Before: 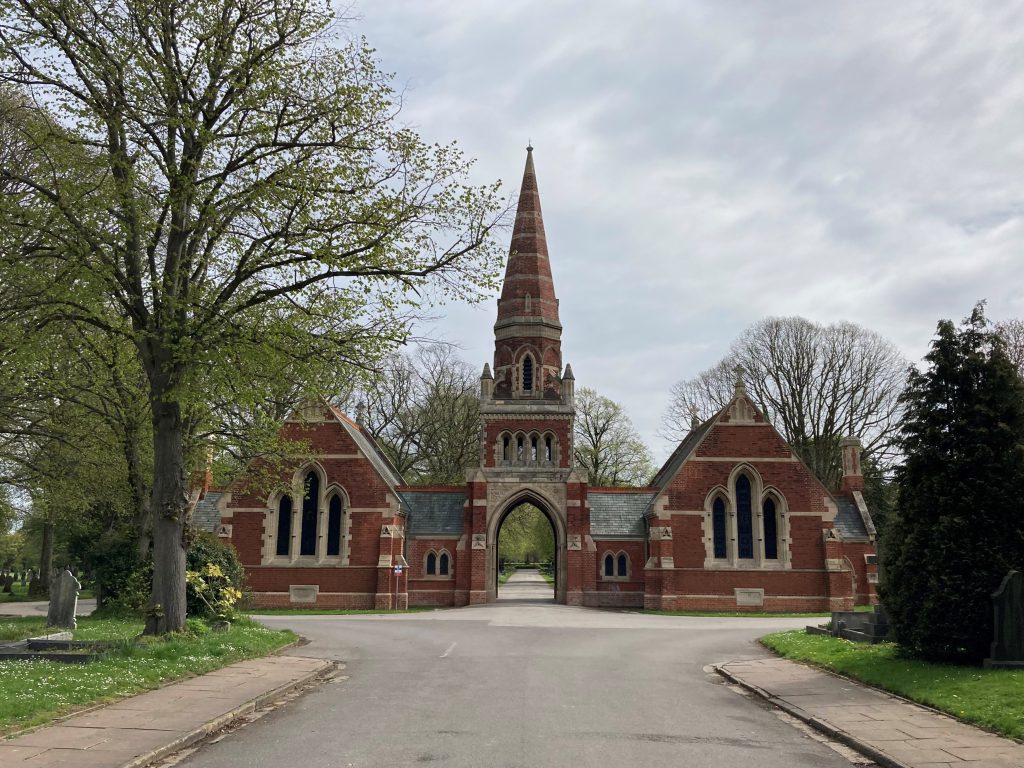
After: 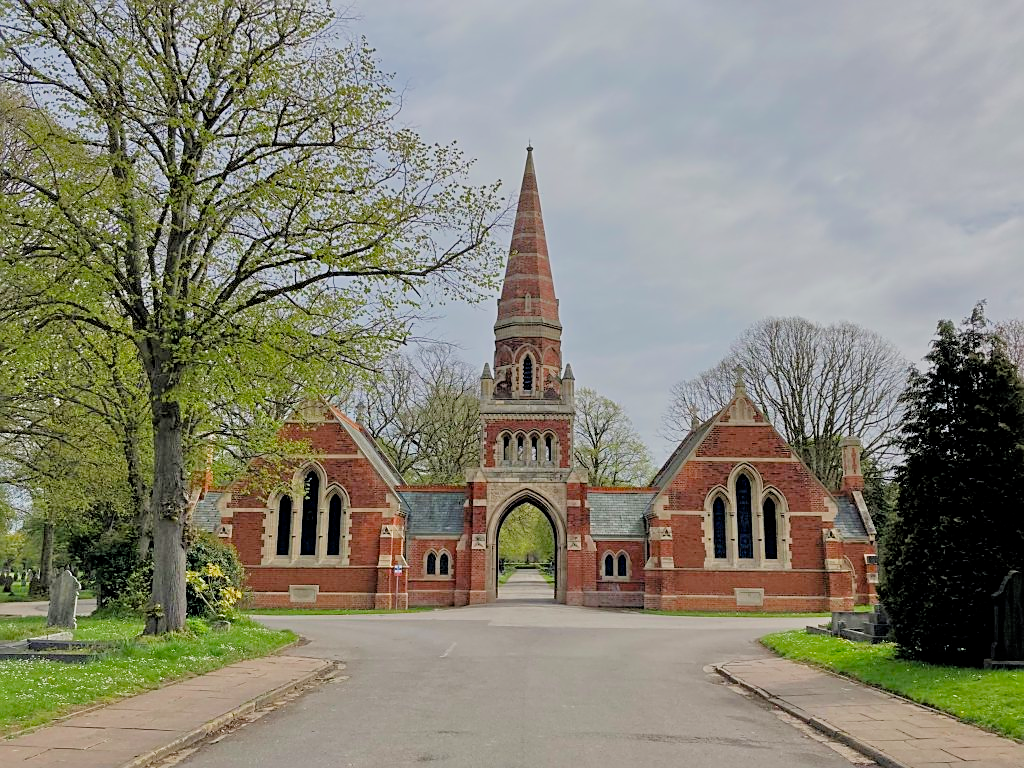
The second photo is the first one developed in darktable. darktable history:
tone equalizer: -7 EV 0.15 EV, -6 EV 0.6 EV, -5 EV 1.15 EV, -4 EV 1.33 EV, -3 EV 1.15 EV, -2 EV 0.6 EV, -1 EV 0.15 EV, mask exposure compensation -0.5 EV
filmic rgb: black relative exposure -8.79 EV, white relative exposure 4.98 EV, threshold 6 EV, target black luminance 0%, hardness 3.77, latitude 66.34%, contrast 0.822, highlights saturation mix 10%, shadows ↔ highlights balance 20%, add noise in highlights 0.1, color science v4 (2020), iterations of high-quality reconstruction 0, type of noise poissonian, enable highlight reconstruction true
sharpen: on, module defaults
